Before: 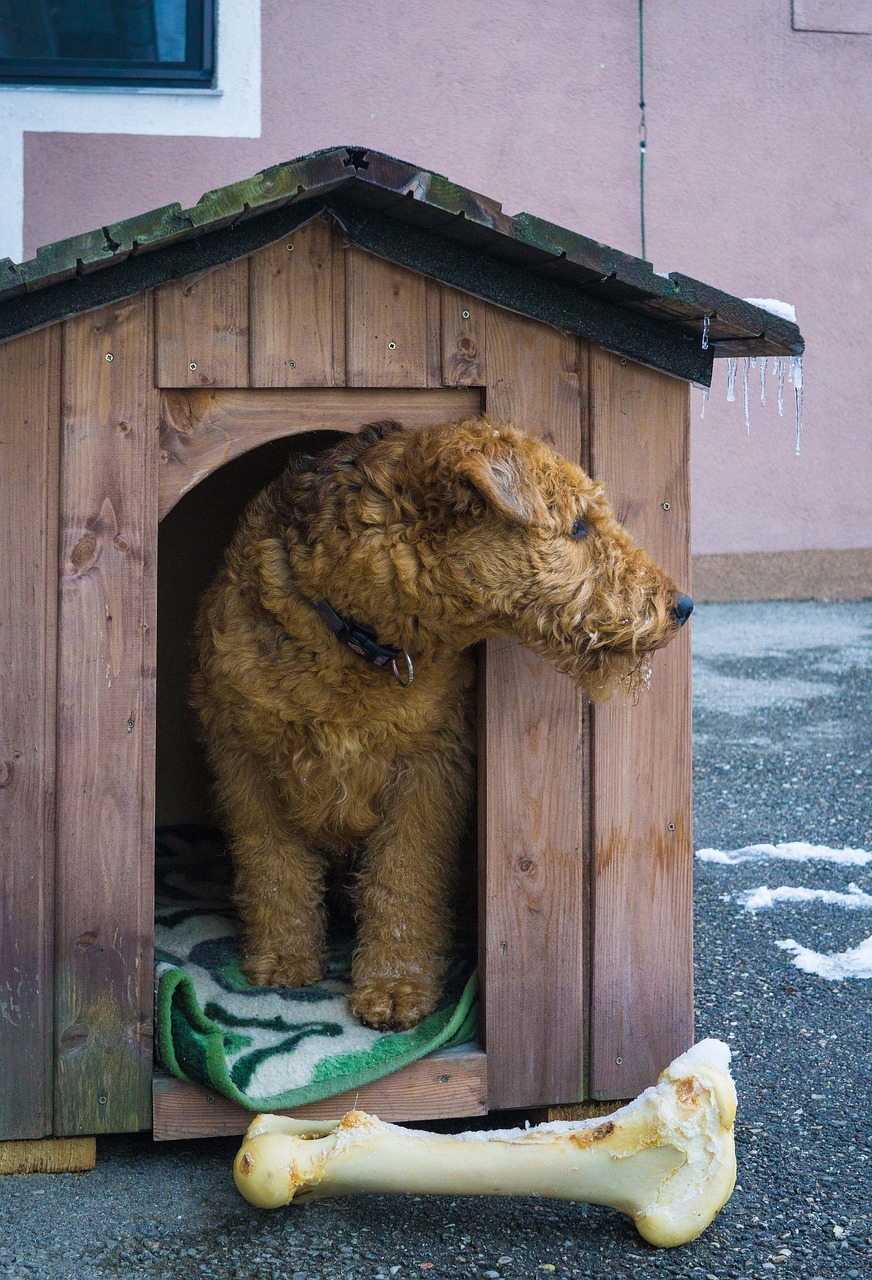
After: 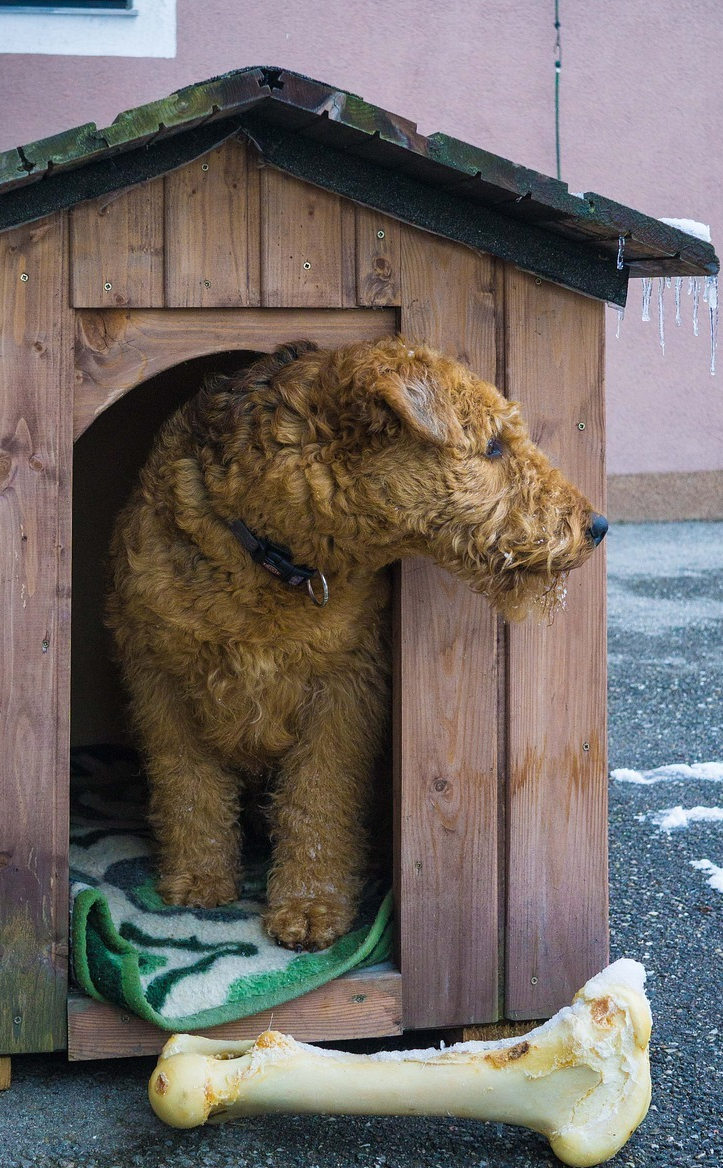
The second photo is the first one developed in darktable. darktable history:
crop: left 9.833%, top 6.307%, right 7.062%, bottom 2.28%
